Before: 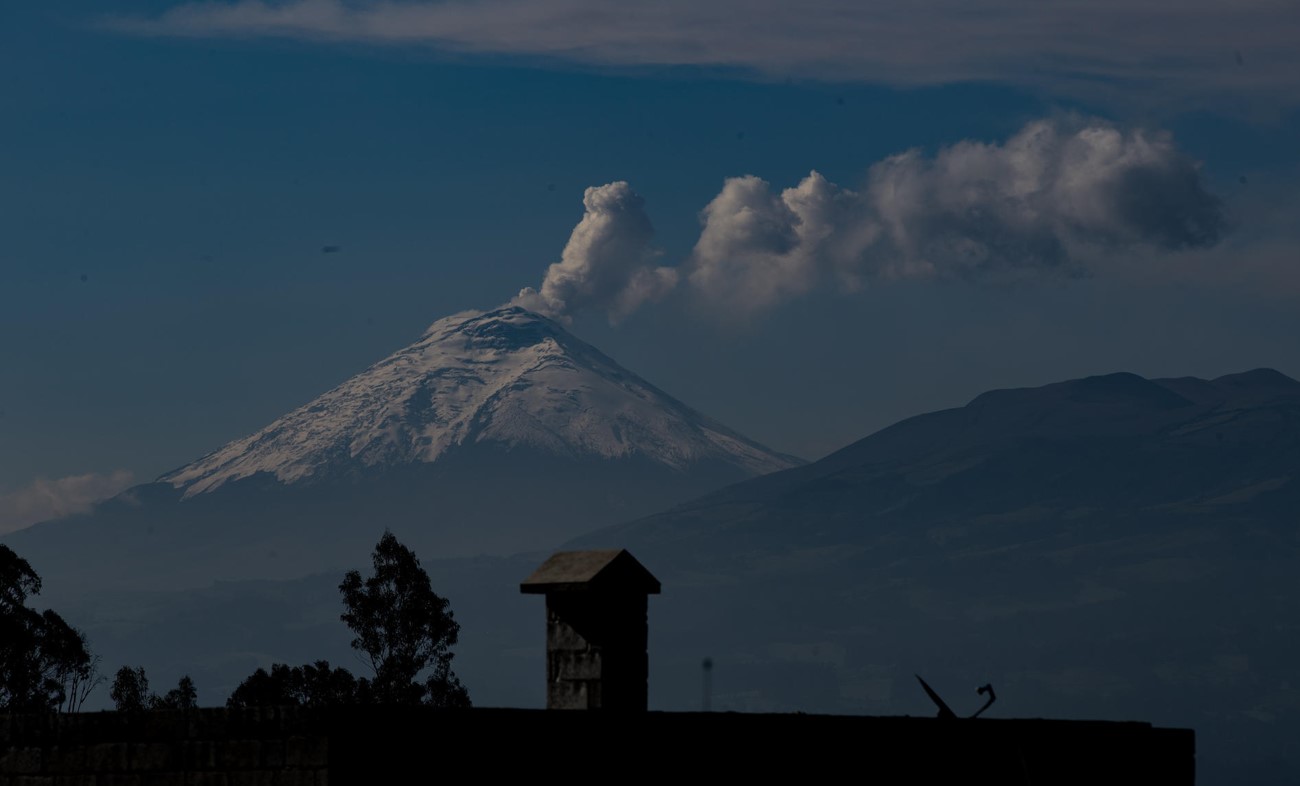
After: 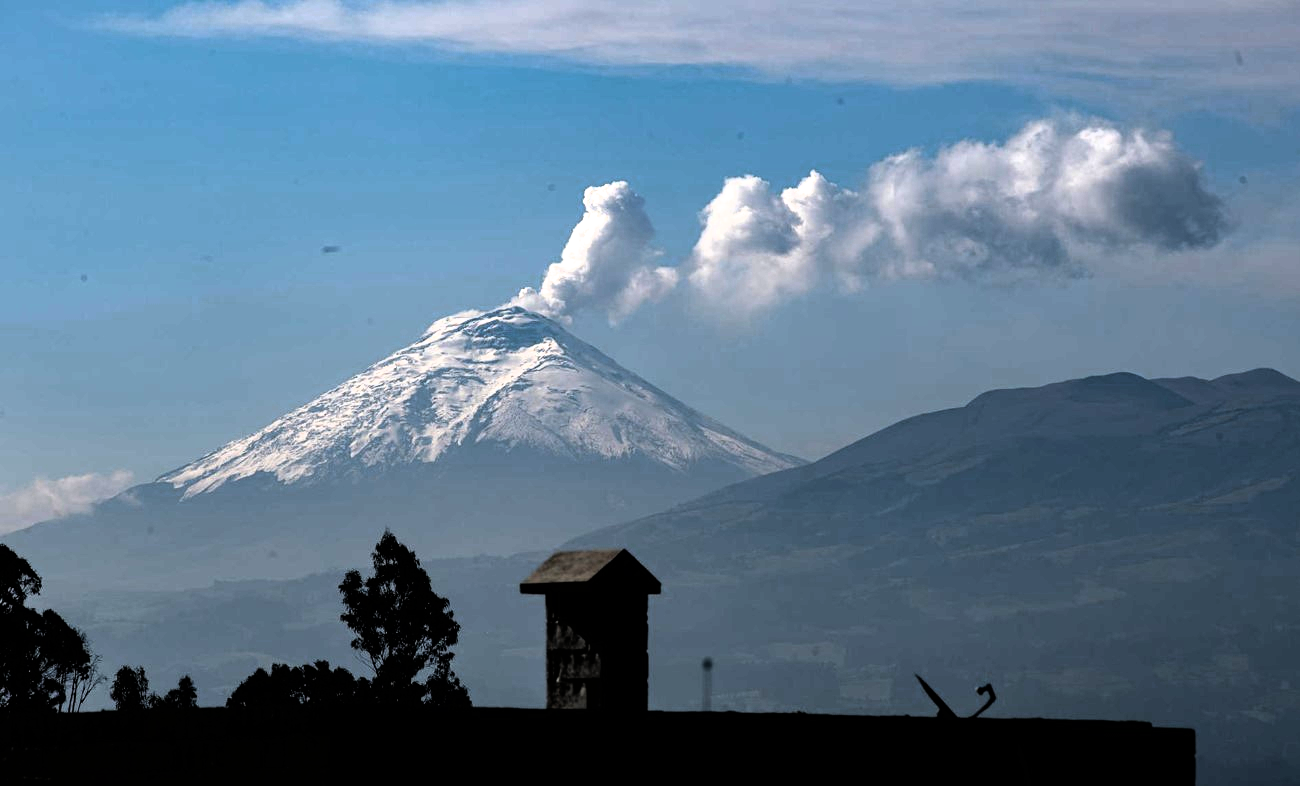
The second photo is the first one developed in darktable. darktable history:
tone equalizer: on, module defaults
filmic rgb: black relative exposure -8.2 EV, white relative exposure 2.2 EV, threshold 3 EV, hardness 7.11, latitude 85.74%, contrast 1.696, highlights saturation mix -4%, shadows ↔ highlights balance -2.69%, color science v5 (2021), contrast in shadows safe, contrast in highlights safe, enable highlight reconstruction true
exposure: exposure 2 EV, compensate exposure bias true, compensate highlight preservation false
